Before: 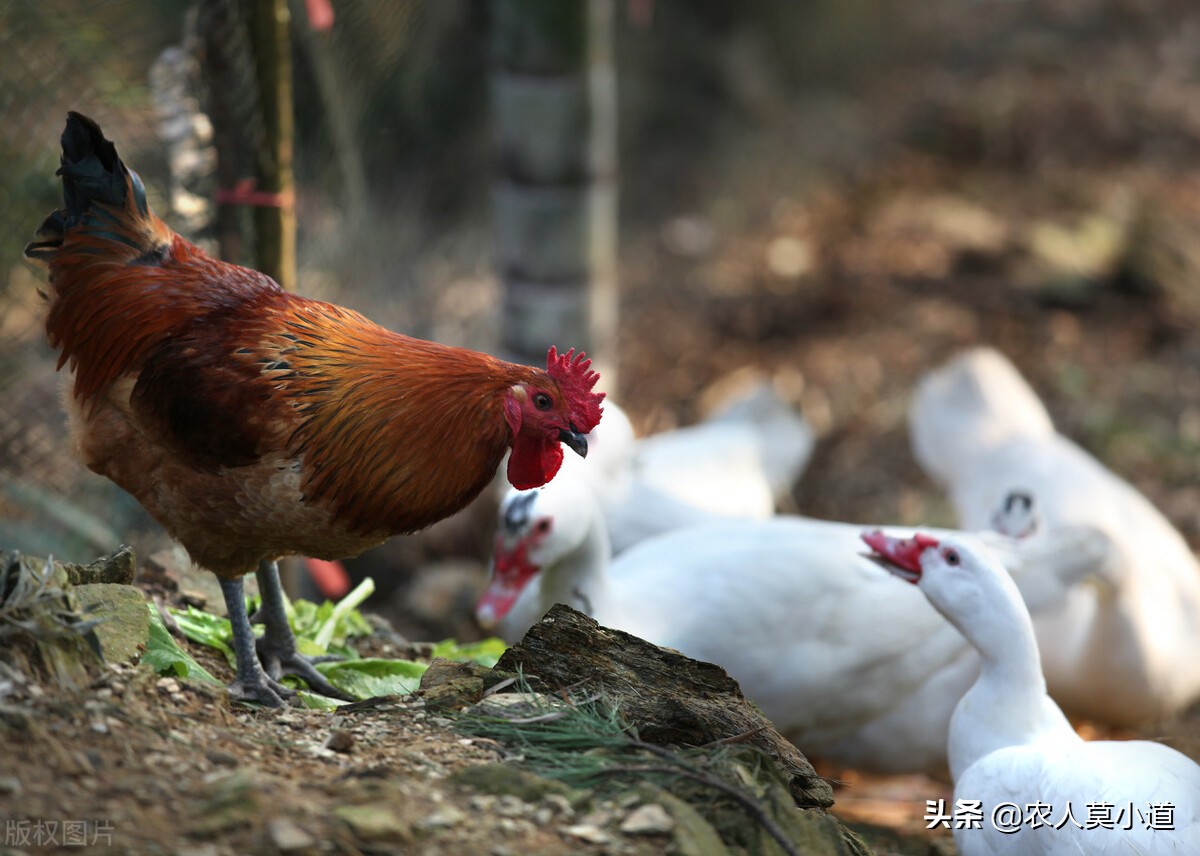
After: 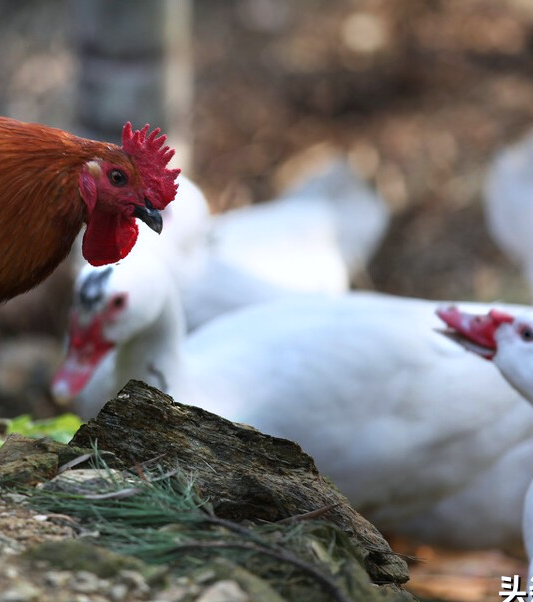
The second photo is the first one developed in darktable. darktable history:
white balance: red 0.984, blue 1.059
crop: left 35.432%, top 26.233%, right 20.145%, bottom 3.432%
